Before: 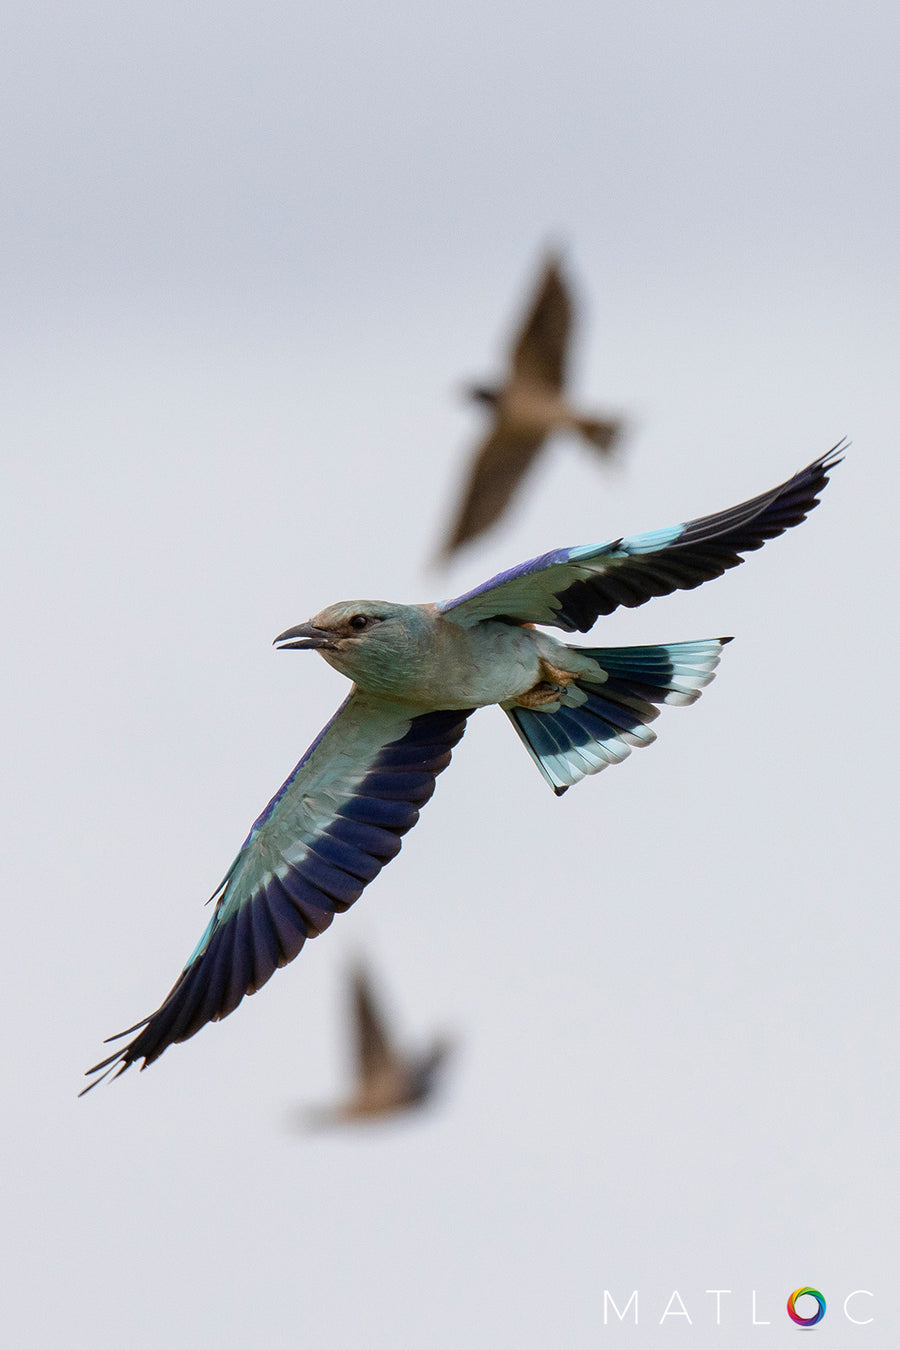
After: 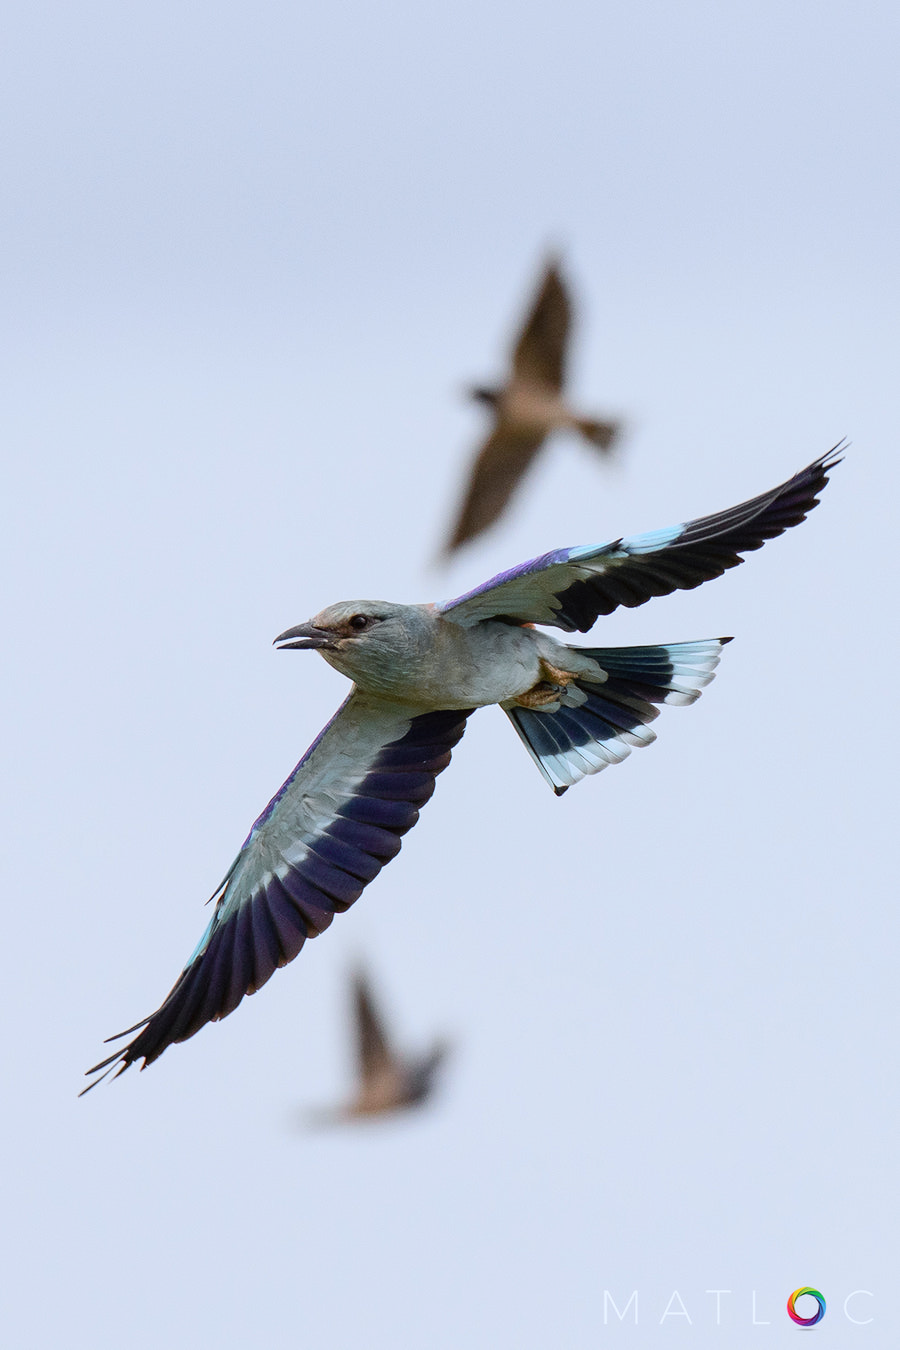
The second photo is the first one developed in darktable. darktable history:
color calibration: x 0.37, y 0.382, temperature 4313.32 K
tone curve: curves: ch0 [(0, 0.013) (0.036, 0.045) (0.274, 0.286) (0.566, 0.623) (0.794, 0.827) (1, 0.953)]; ch1 [(0, 0) (0.389, 0.403) (0.462, 0.48) (0.499, 0.5) (0.524, 0.527) (0.57, 0.599) (0.626, 0.65) (0.761, 0.781) (1, 1)]; ch2 [(0, 0) (0.464, 0.478) (0.5, 0.501) (0.533, 0.542) (0.599, 0.613) (0.704, 0.731) (1, 1)], color space Lab, independent channels, preserve colors none
